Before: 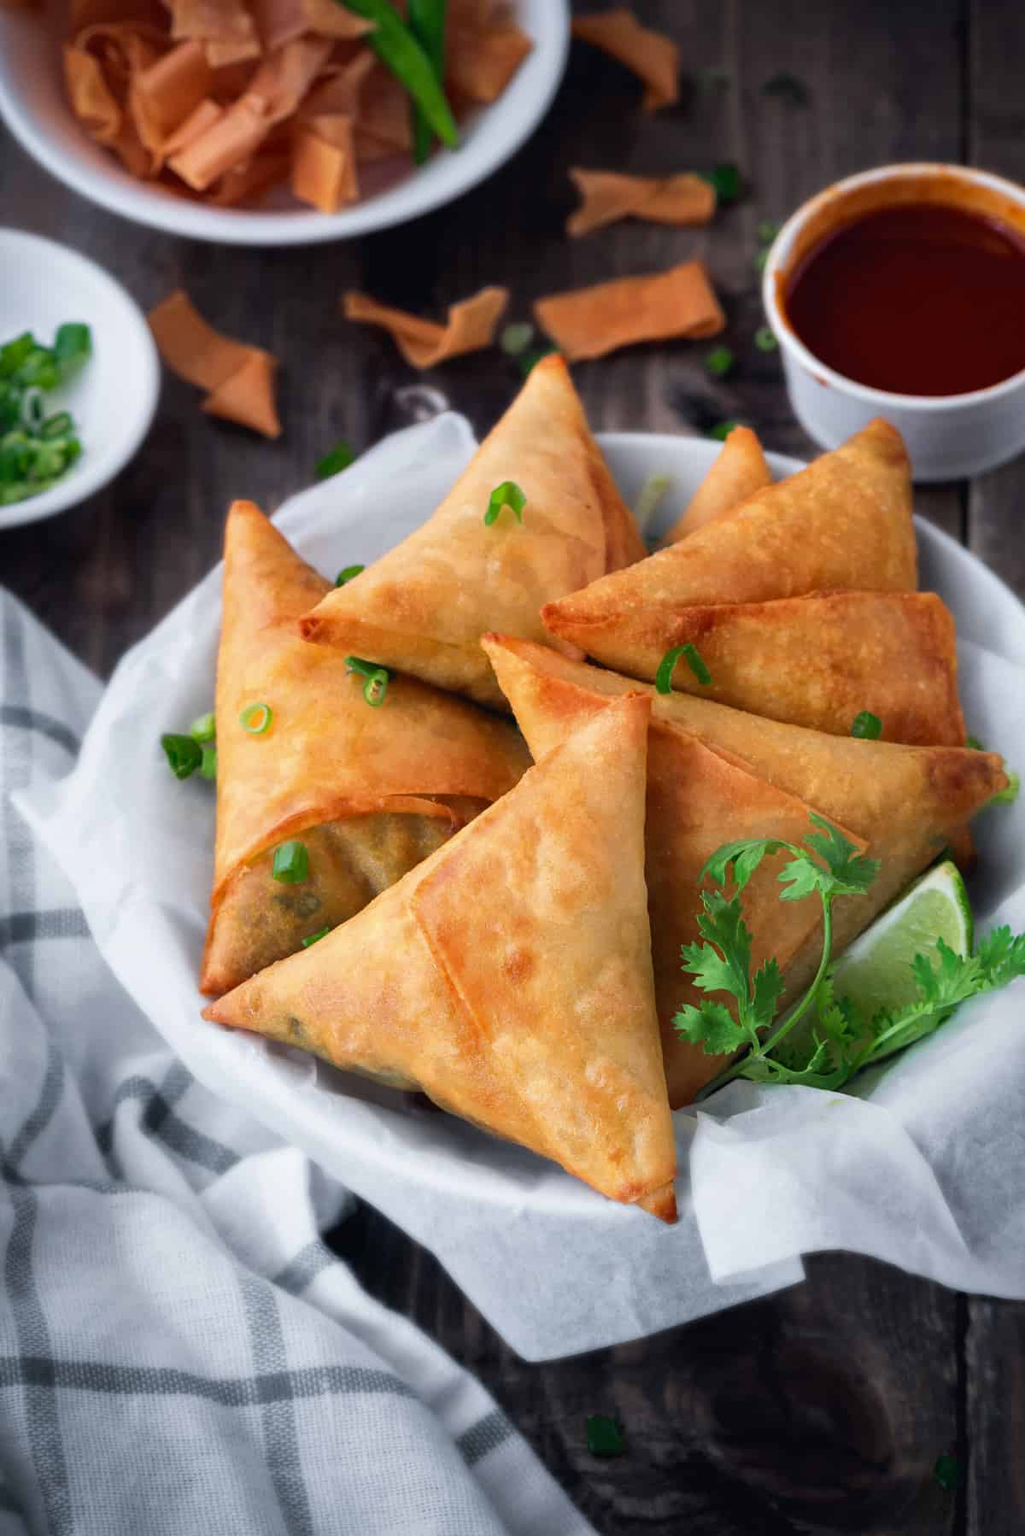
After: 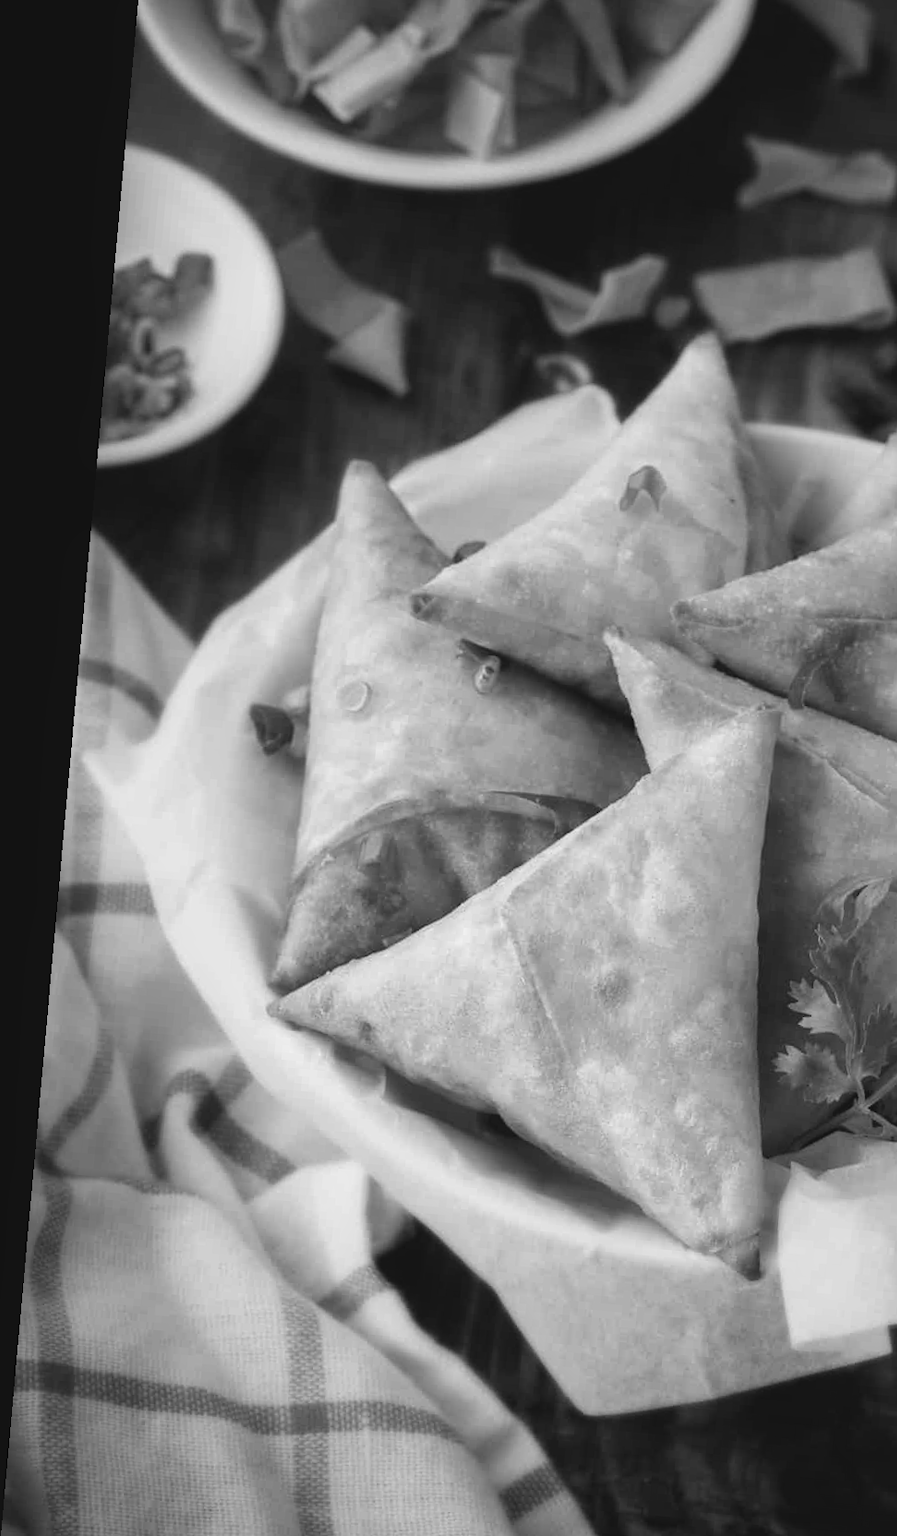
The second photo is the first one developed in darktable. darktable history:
rotate and perspective: rotation 5.12°, automatic cropping off
crop: top 5.803%, right 27.864%, bottom 5.804%
monochrome: a 26.22, b 42.67, size 0.8
levels: mode automatic, gray 50.8%
color balance: lift [1.006, 0.985, 1.002, 1.015], gamma [1, 0.953, 1.008, 1.047], gain [1.076, 1.13, 1.004, 0.87]
